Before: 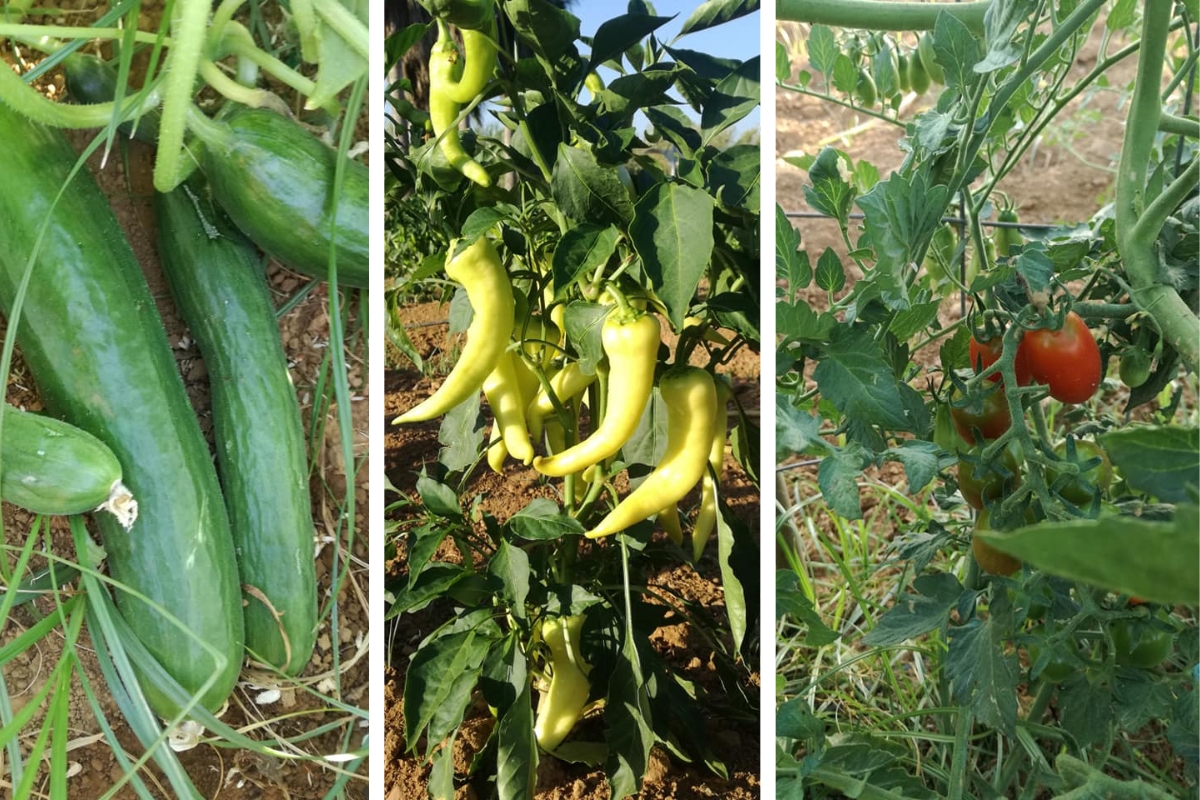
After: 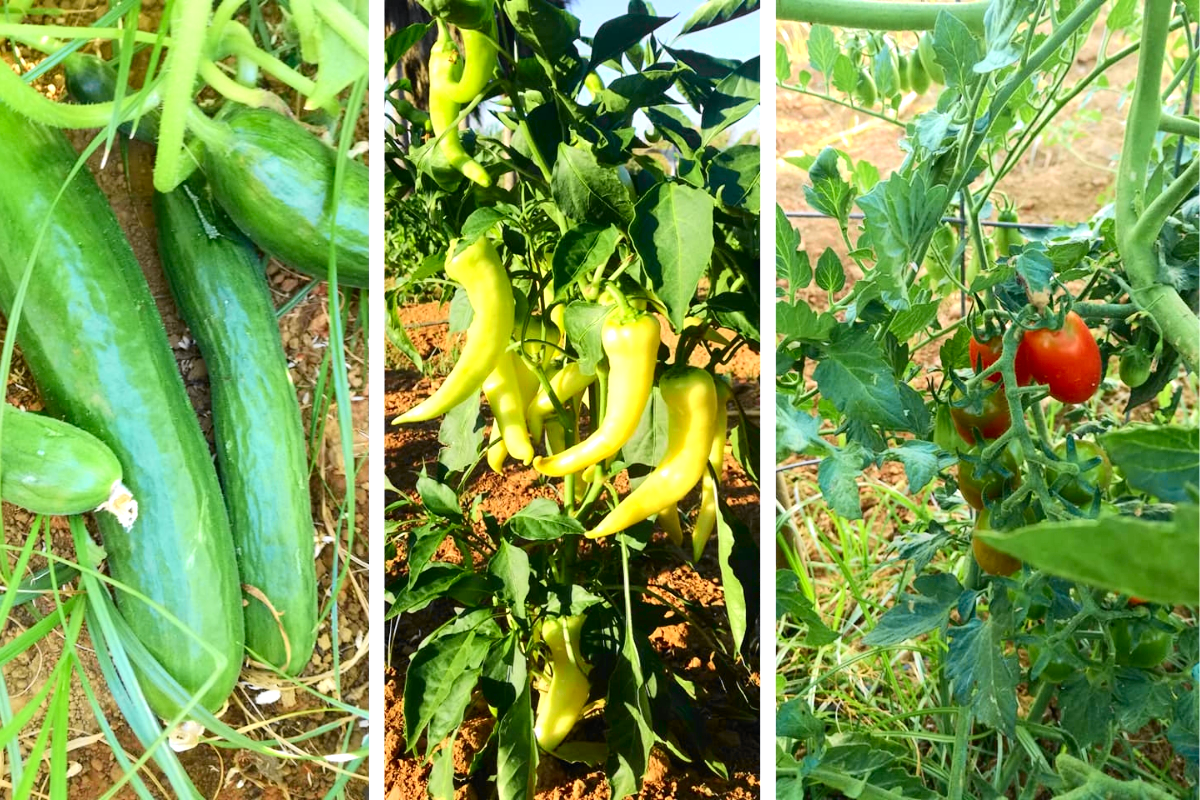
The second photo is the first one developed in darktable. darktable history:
tone curve: curves: ch0 [(0, 0) (0.071, 0.047) (0.266, 0.26) (0.491, 0.552) (0.753, 0.818) (1, 0.983)]; ch1 [(0, 0) (0.346, 0.307) (0.408, 0.369) (0.463, 0.443) (0.482, 0.493) (0.502, 0.5) (0.517, 0.518) (0.546, 0.587) (0.588, 0.643) (0.651, 0.709) (1, 1)]; ch2 [(0, 0) (0.346, 0.34) (0.434, 0.46) (0.485, 0.494) (0.5, 0.494) (0.517, 0.503) (0.535, 0.545) (0.583, 0.634) (0.625, 0.686) (1, 1)], color space Lab, independent channels, preserve colors none
white balance: red 1.004, blue 1.024
exposure: exposure 0.6 EV, compensate highlight preservation false
